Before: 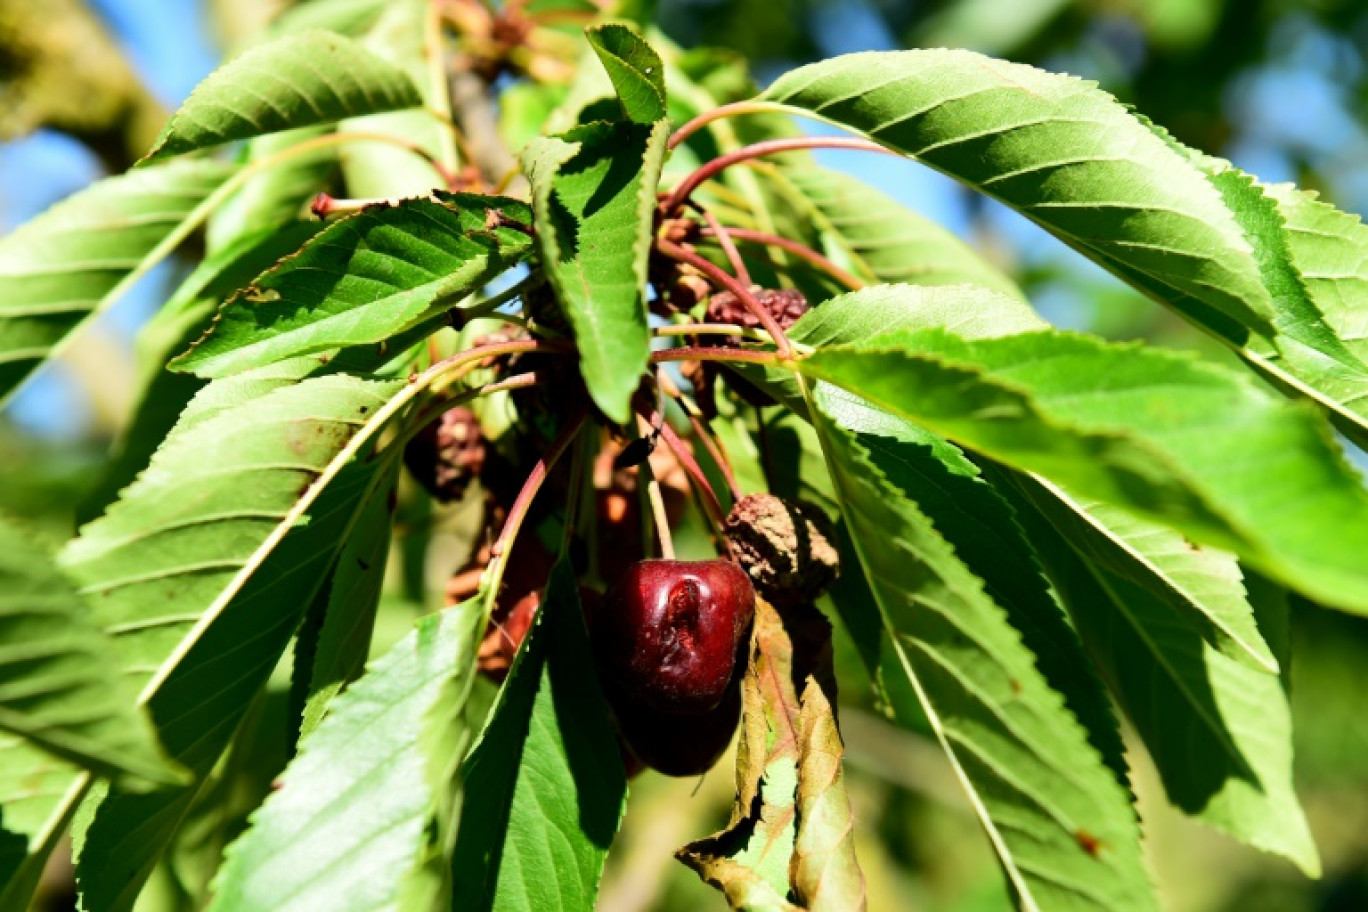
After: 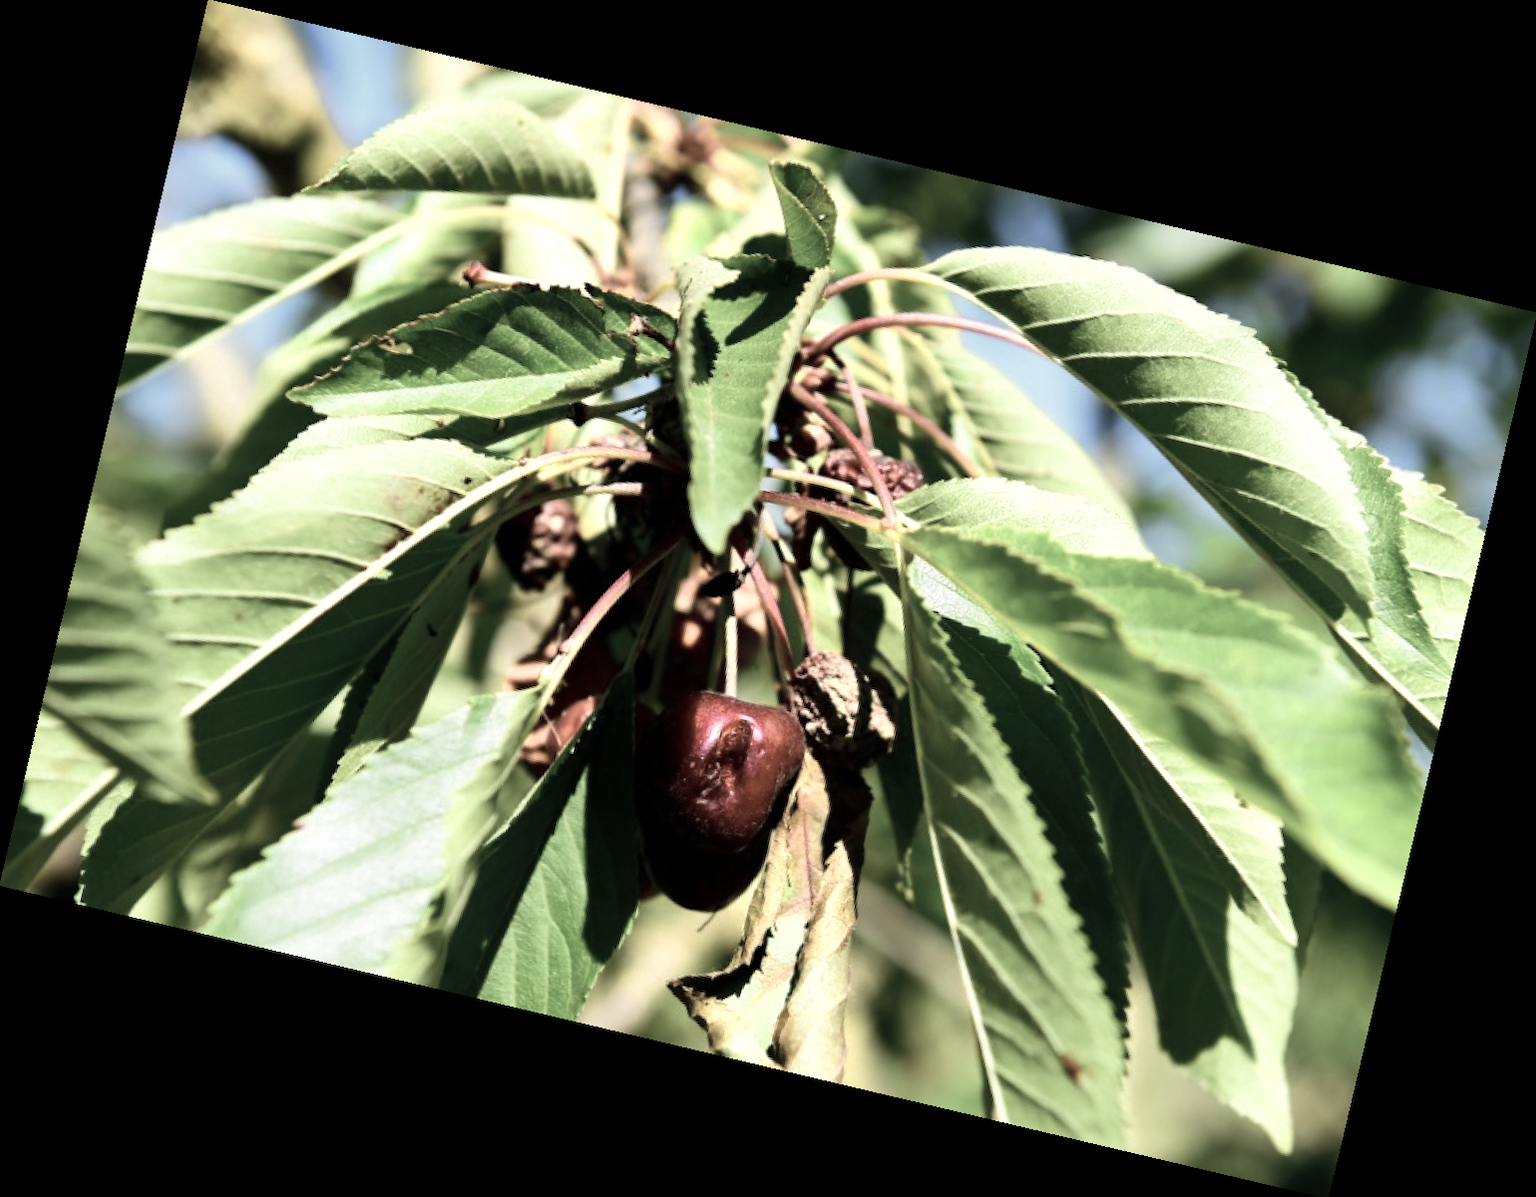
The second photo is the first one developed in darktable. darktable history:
rotate and perspective: rotation 13.27°, automatic cropping off
color zones: curves: ch0 [(0, 0.6) (0.129, 0.585) (0.193, 0.596) (0.429, 0.5) (0.571, 0.5) (0.714, 0.5) (0.857, 0.5) (1, 0.6)]; ch1 [(0, 0.453) (0.112, 0.245) (0.213, 0.252) (0.429, 0.233) (0.571, 0.231) (0.683, 0.242) (0.857, 0.296) (1, 0.453)]
white balance: red 1.009, blue 1.027
